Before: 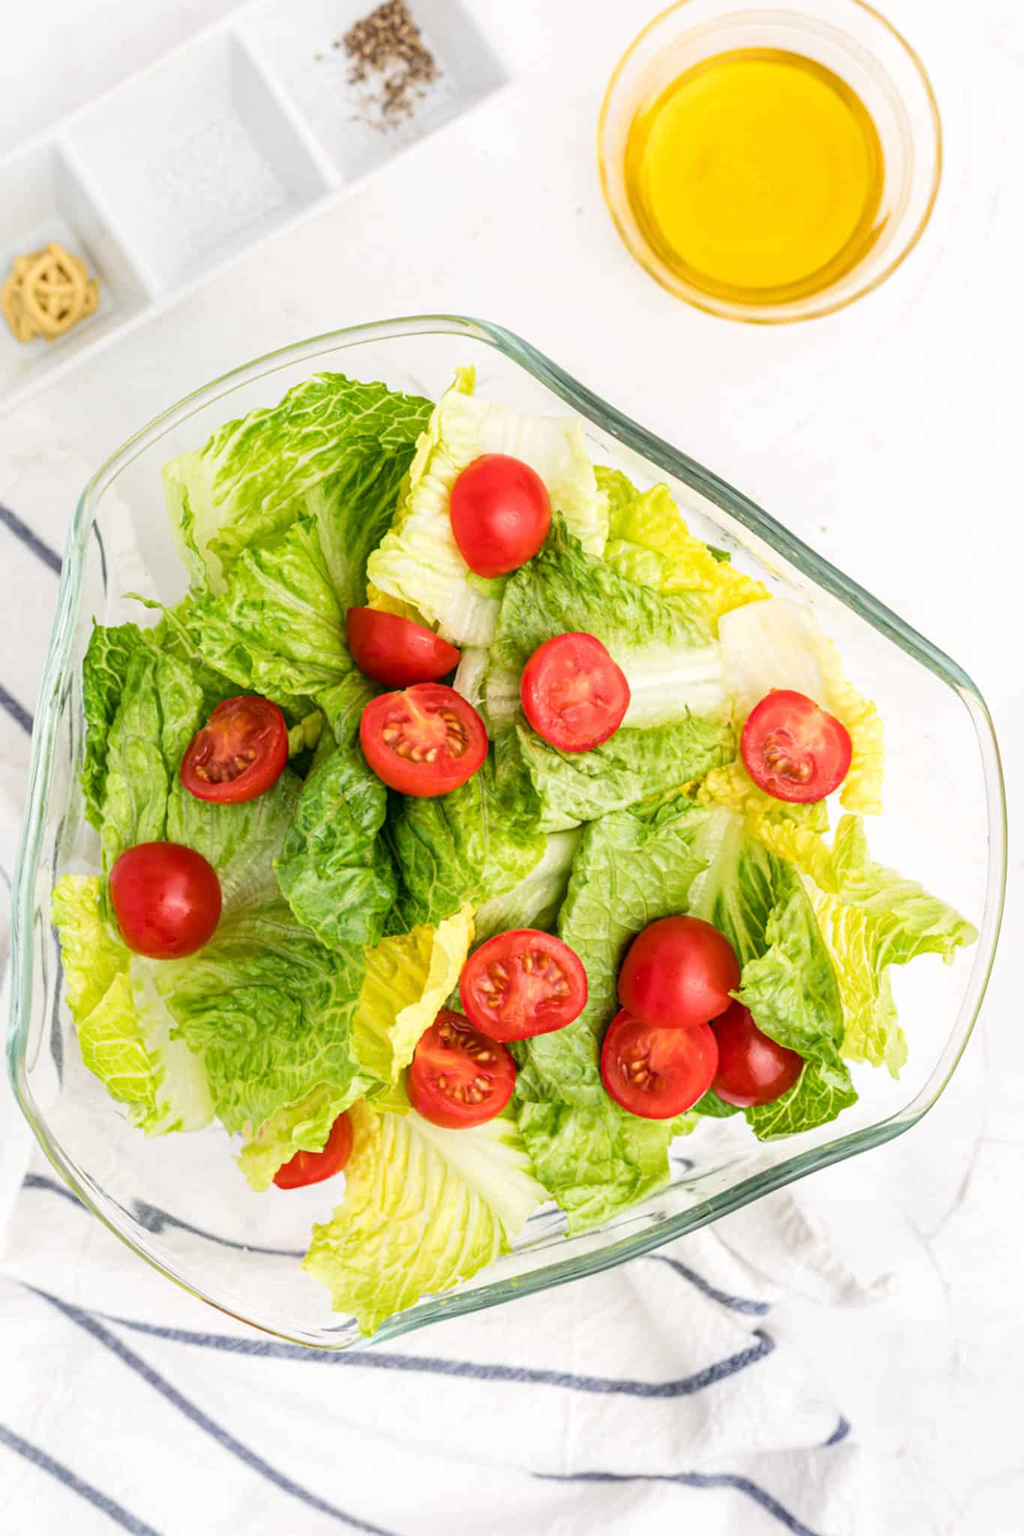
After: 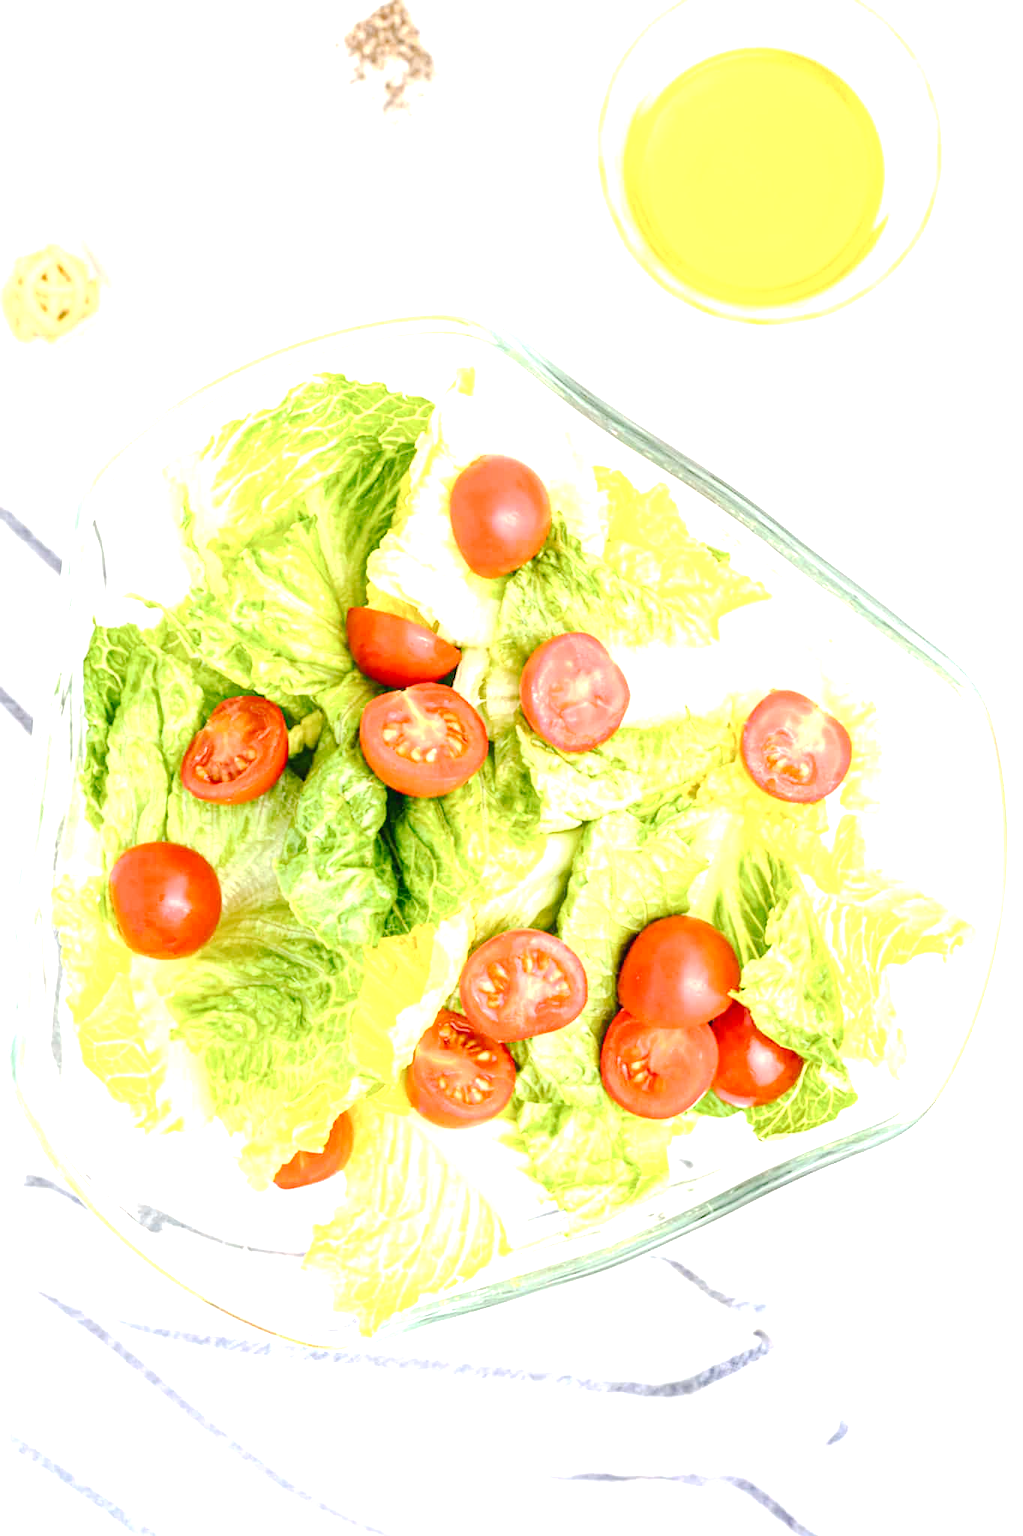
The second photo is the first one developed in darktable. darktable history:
exposure: black level correction 0, exposure 1.388 EV, compensate exposure bias true, compensate highlight preservation false
tone curve: curves: ch0 [(0, 0) (0.003, 0.012) (0.011, 0.02) (0.025, 0.032) (0.044, 0.046) (0.069, 0.06) (0.1, 0.09) (0.136, 0.133) (0.177, 0.182) (0.224, 0.247) (0.277, 0.316) (0.335, 0.396) (0.399, 0.48) (0.468, 0.568) (0.543, 0.646) (0.623, 0.717) (0.709, 0.777) (0.801, 0.846) (0.898, 0.912) (1, 1)], preserve colors none
